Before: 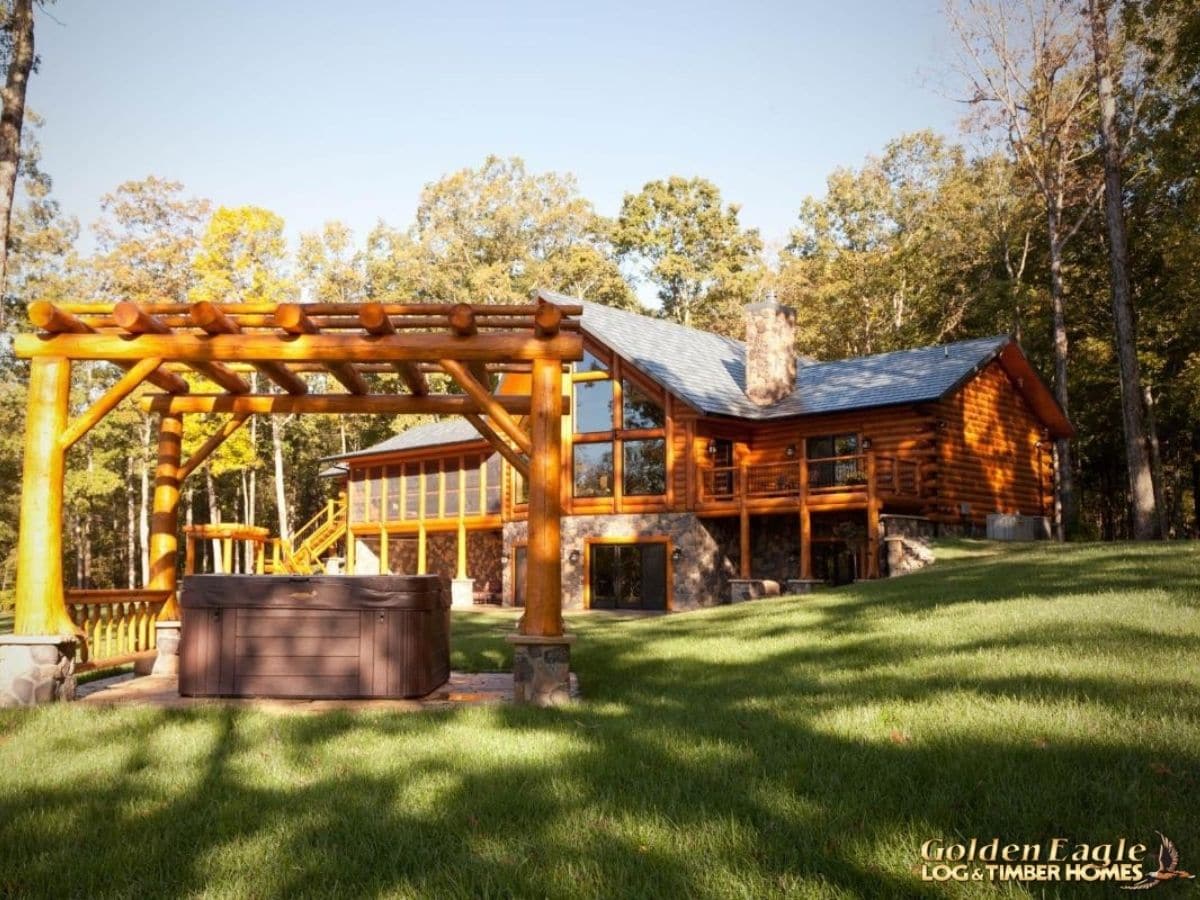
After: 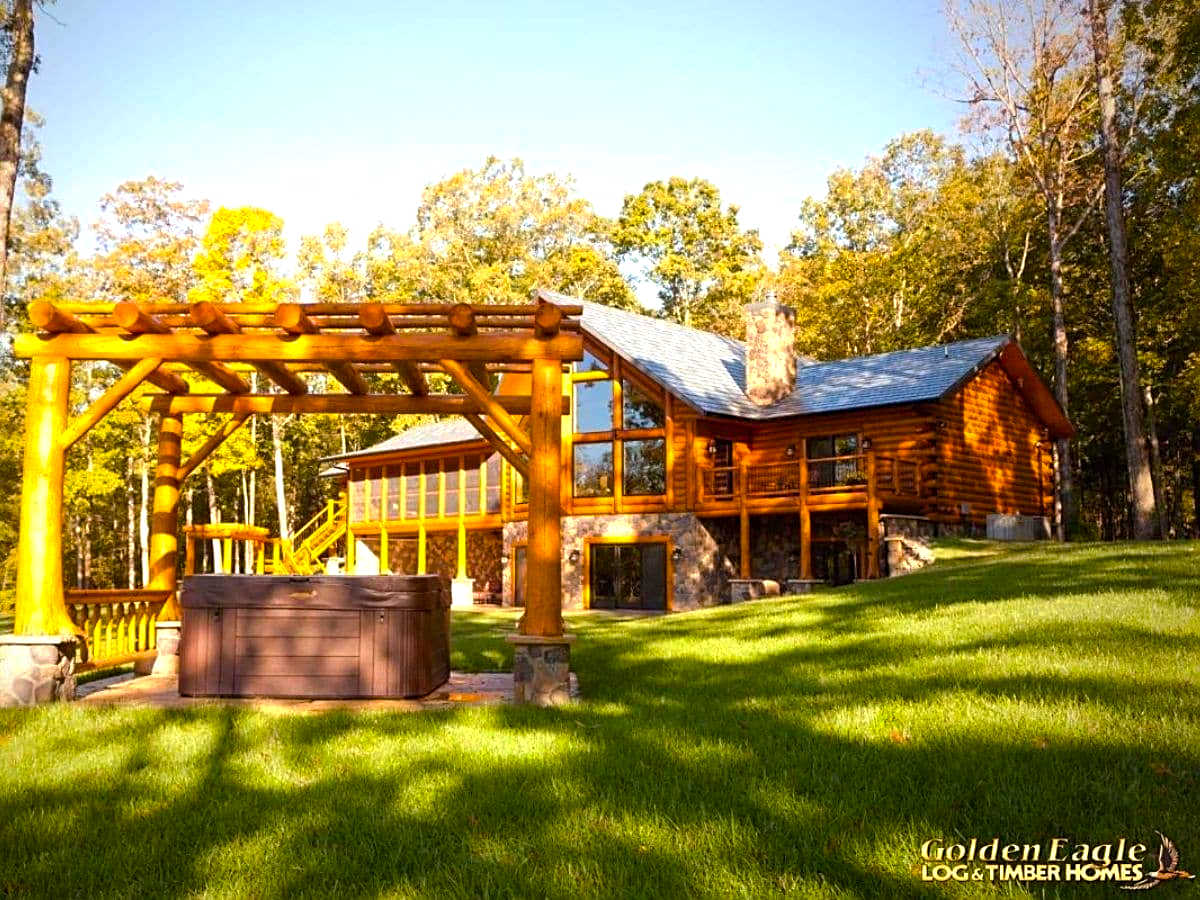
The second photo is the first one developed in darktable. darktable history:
color balance rgb: linear chroma grading › global chroma 14.615%, perceptual saturation grading › global saturation 19.498%, perceptual brilliance grading › global brilliance 10.51%, perceptual brilliance grading › shadows 15.052%, global vibrance 20%
sharpen: on, module defaults
base curve: curves: ch0 [(0, 0) (0.74, 0.67) (1, 1)], preserve colors none
